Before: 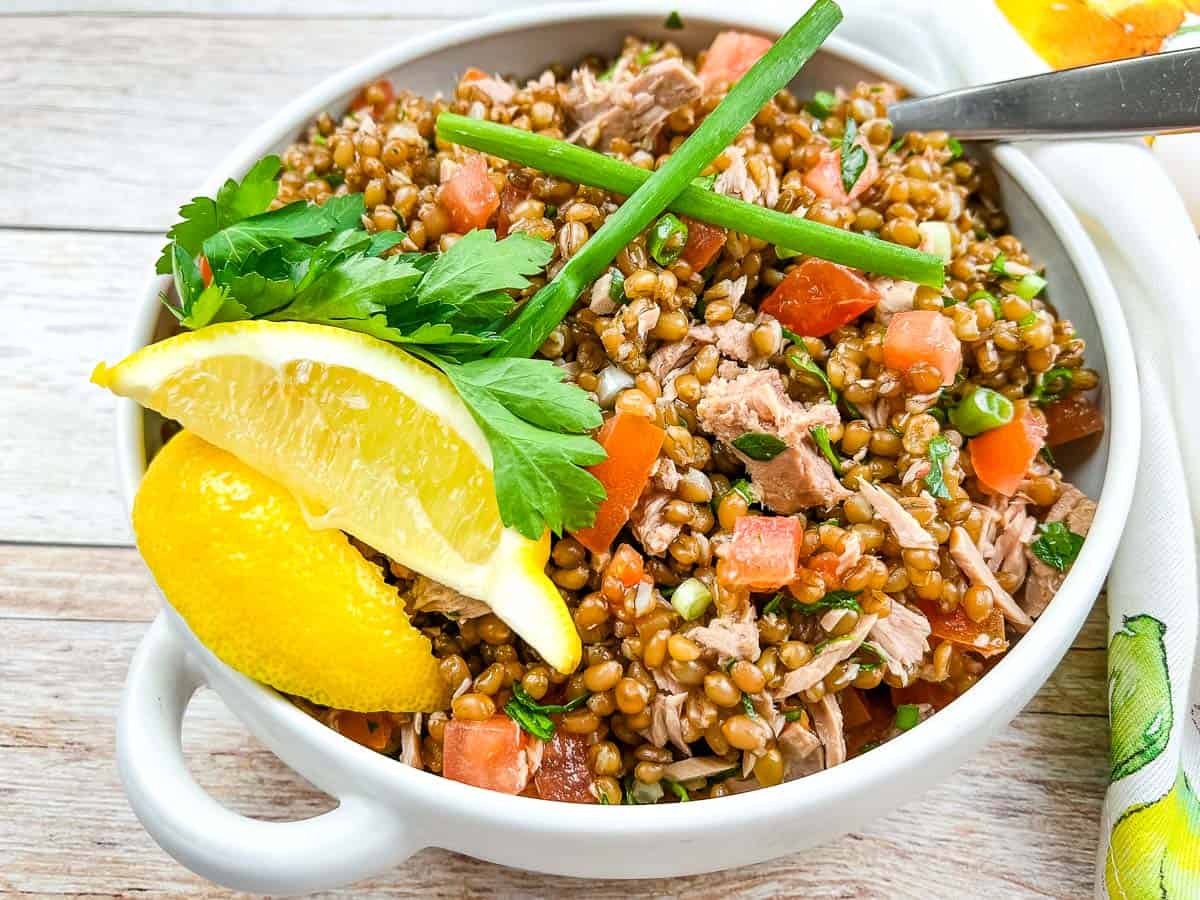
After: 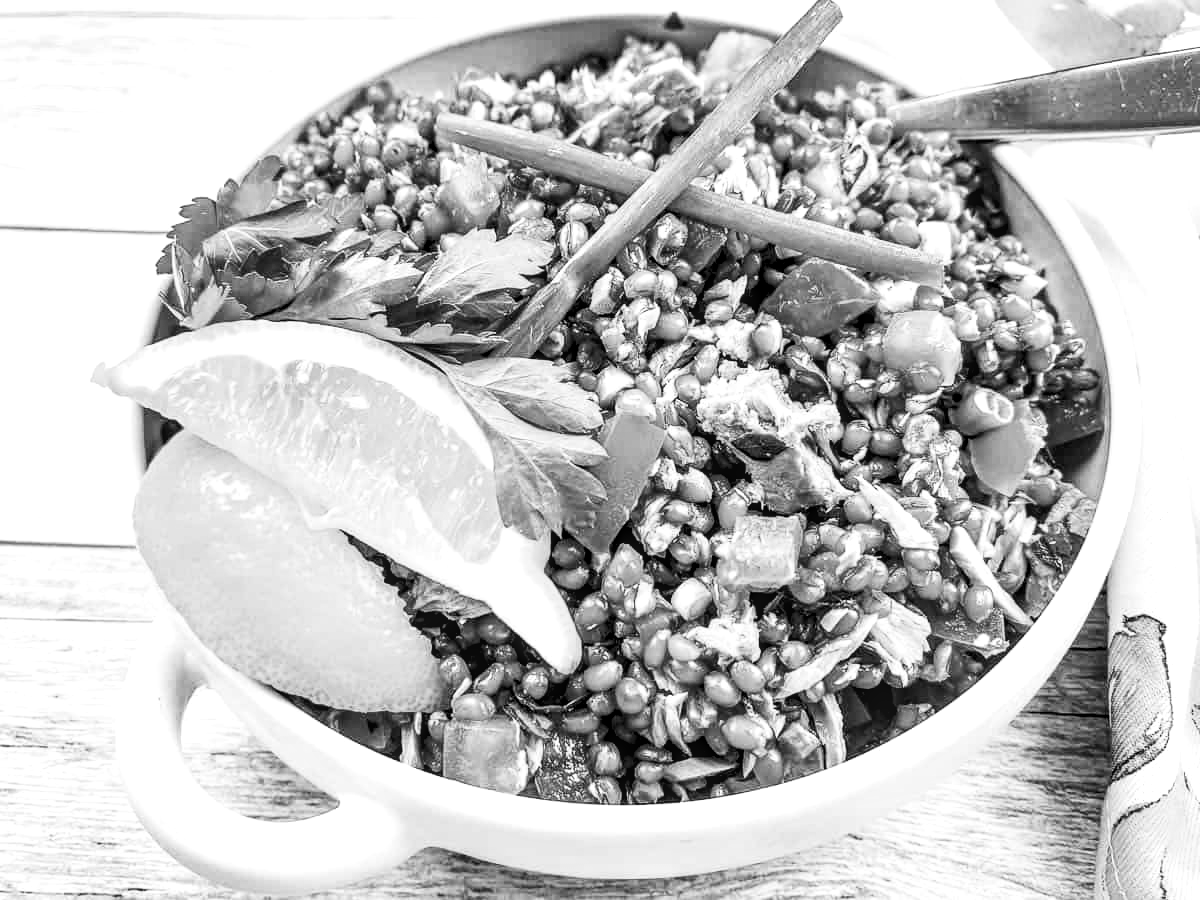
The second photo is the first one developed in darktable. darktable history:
contrast brightness saturation: contrast 0.25, saturation -0.31
exposure: black level correction 0, exposure 0.3 EV, compensate highlight preservation false
rgb levels: levels [[0.013, 0.434, 0.89], [0, 0.5, 1], [0, 0.5, 1]]
local contrast: on, module defaults
color calibration: output gray [0.25, 0.35, 0.4, 0], x 0.383, y 0.372, temperature 3905.17 K
